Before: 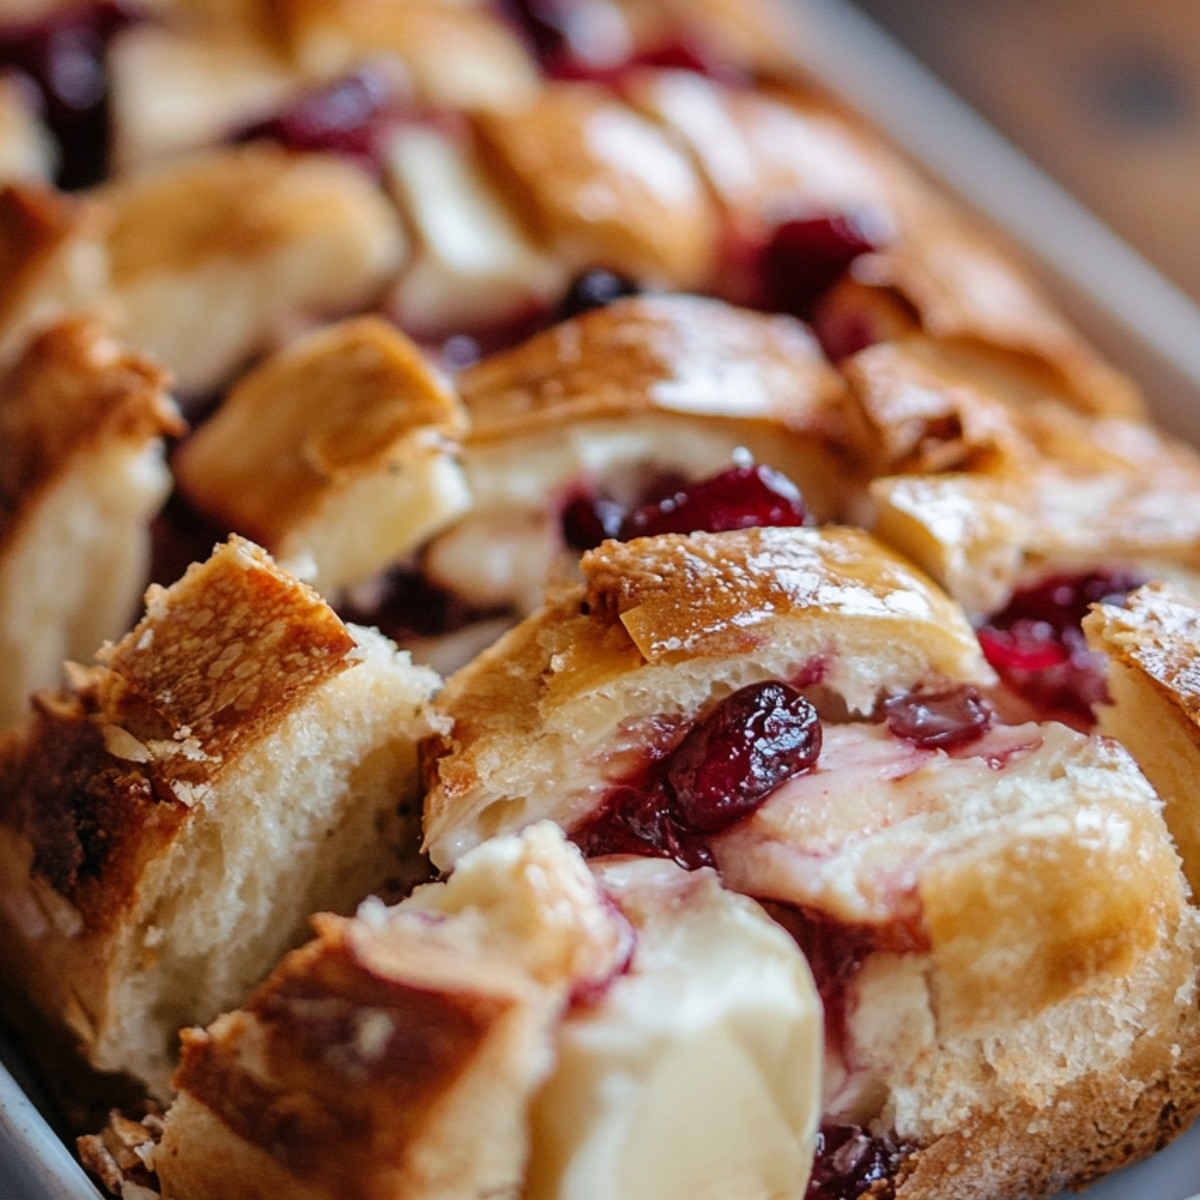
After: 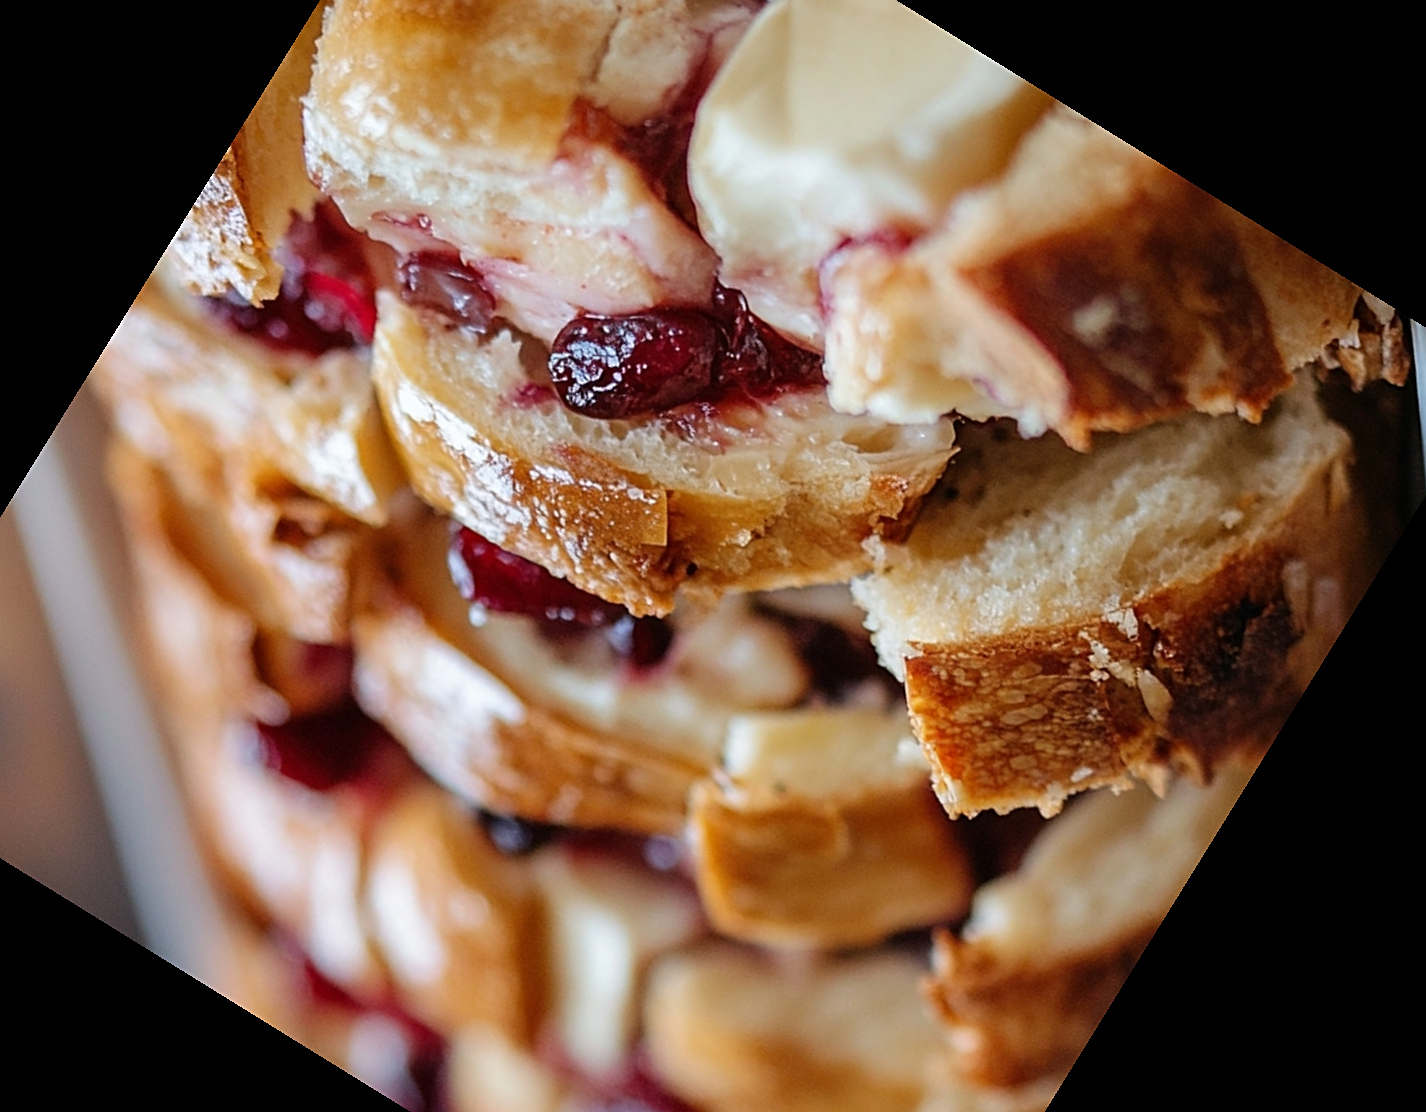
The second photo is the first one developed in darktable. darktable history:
crop and rotate: angle 148.27°, left 9.173%, top 15.575%, right 4.448%, bottom 17.046%
sharpen: amount 0.49
